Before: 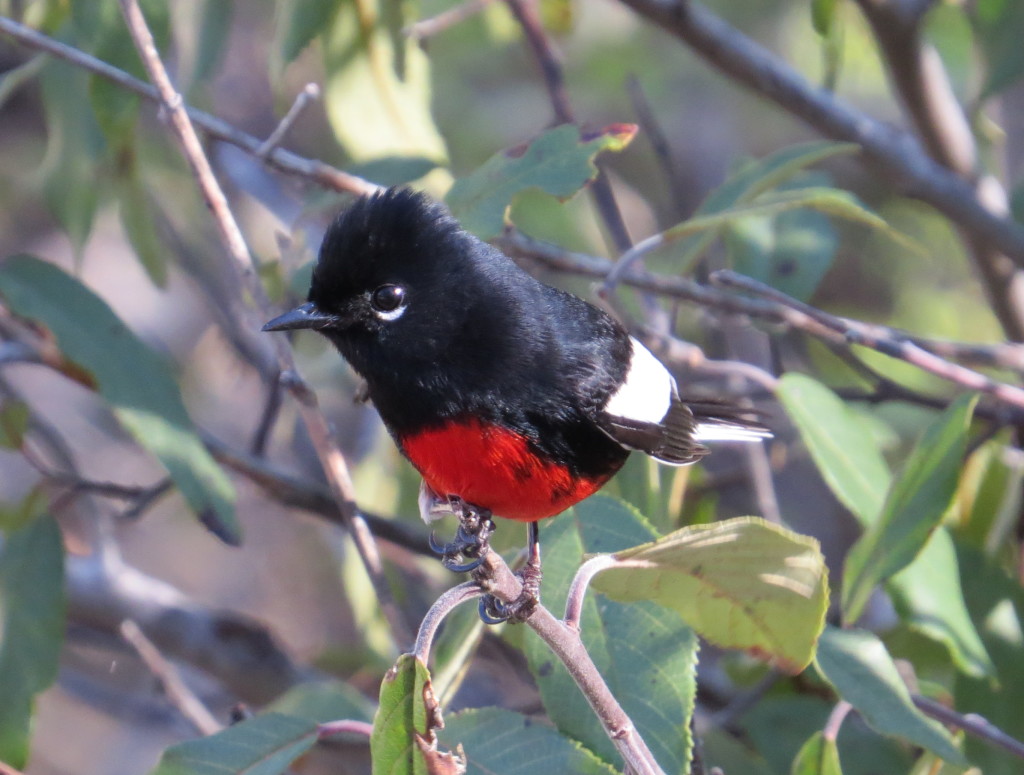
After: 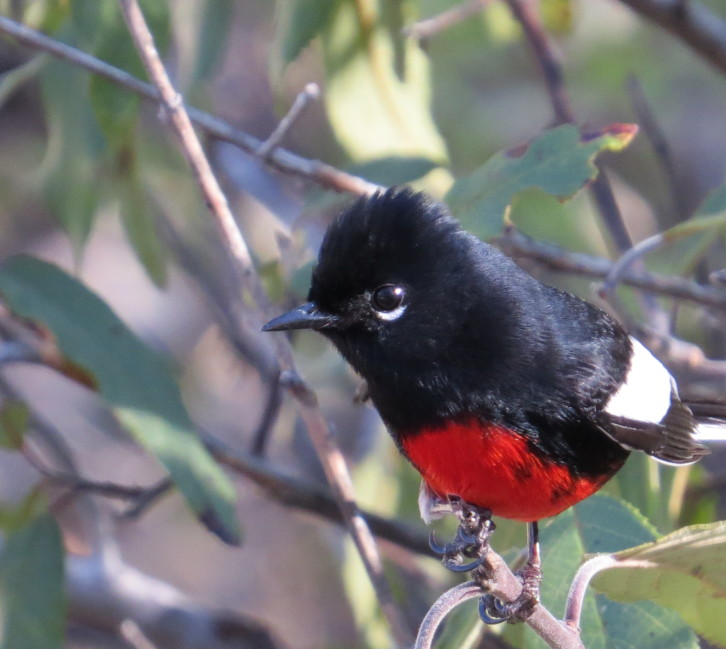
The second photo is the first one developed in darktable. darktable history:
crop: right 29.017%, bottom 16.193%
